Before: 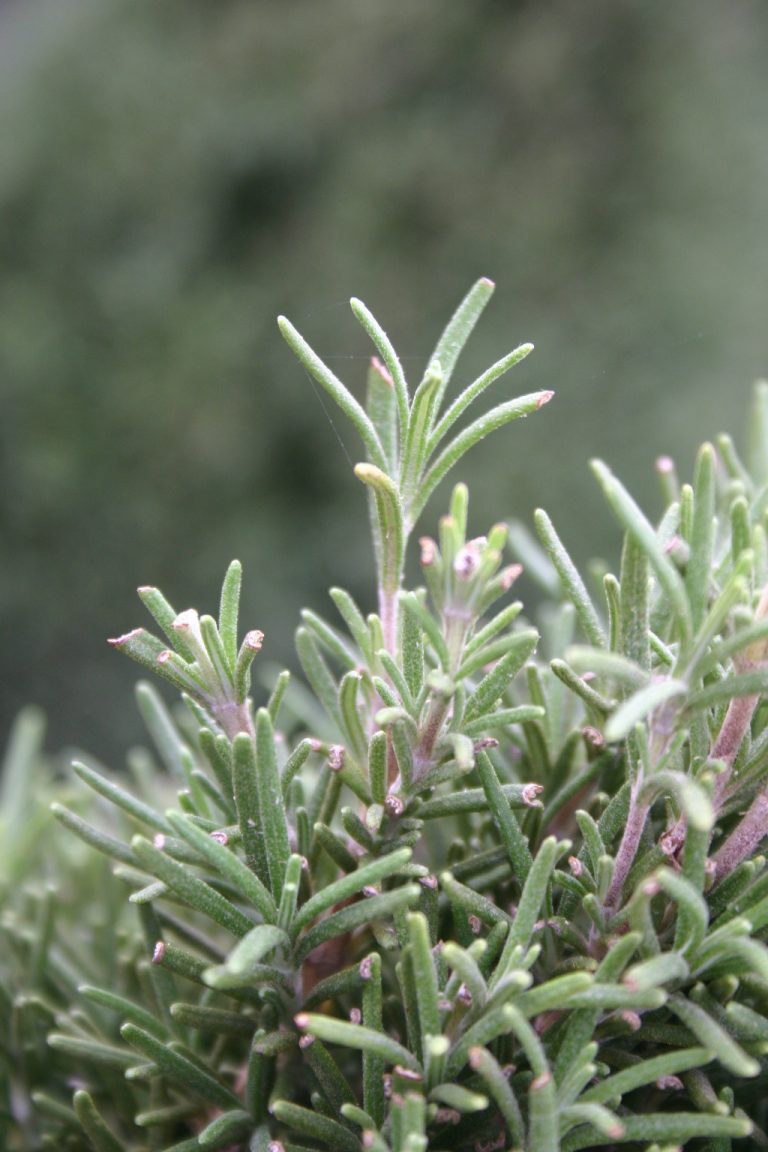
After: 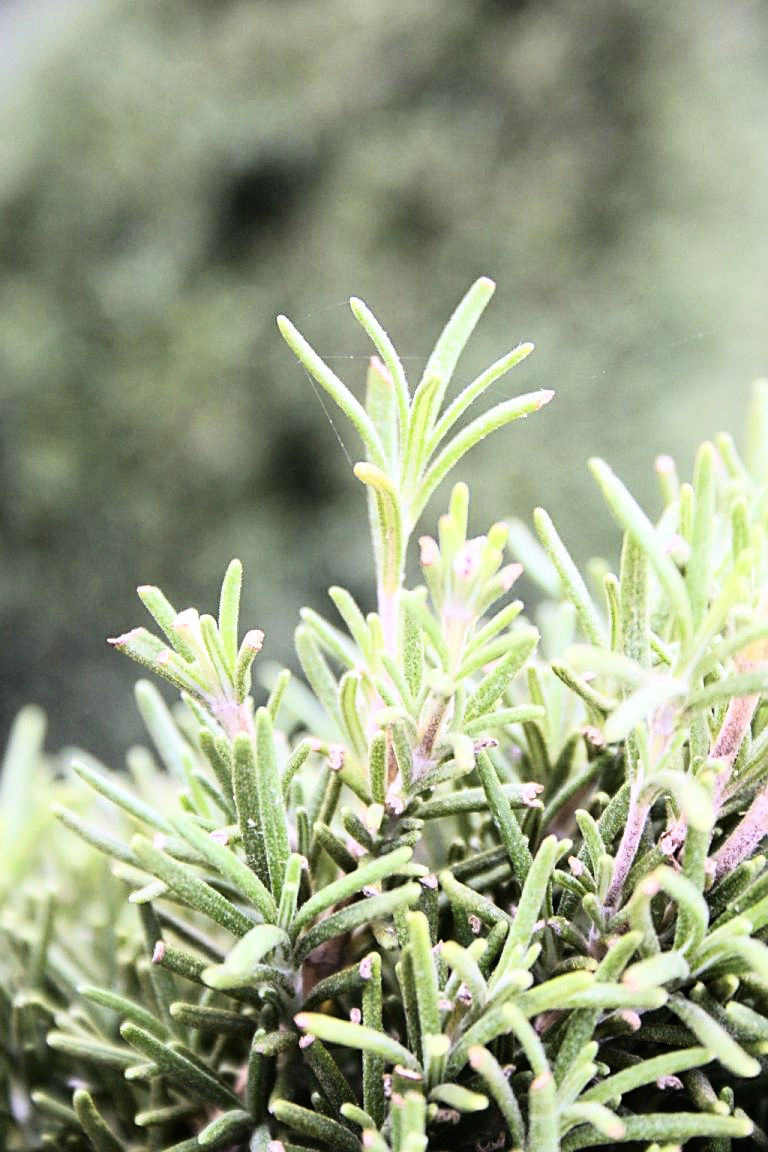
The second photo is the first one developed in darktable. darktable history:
sharpen: on, module defaults
color contrast: green-magenta contrast 0.8, blue-yellow contrast 1.1, unbound 0
rgb curve: curves: ch0 [(0, 0) (0.21, 0.15) (0.24, 0.21) (0.5, 0.75) (0.75, 0.96) (0.89, 0.99) (1, 1)]; ch1 [(0, 0.02) (0.21, 0.13) (0.25, 0.2) (0.5, 0.67) (0.75, 0.9) (0.89, 0.97) (1, 1)]; ch2 [(0, 0.02) (0.21, 0.13) (0.25, 0.2) (0.5, 0.67) (0.75, 0.9) (0.89, 0.97) (1, 1)], compensate middle gray true
